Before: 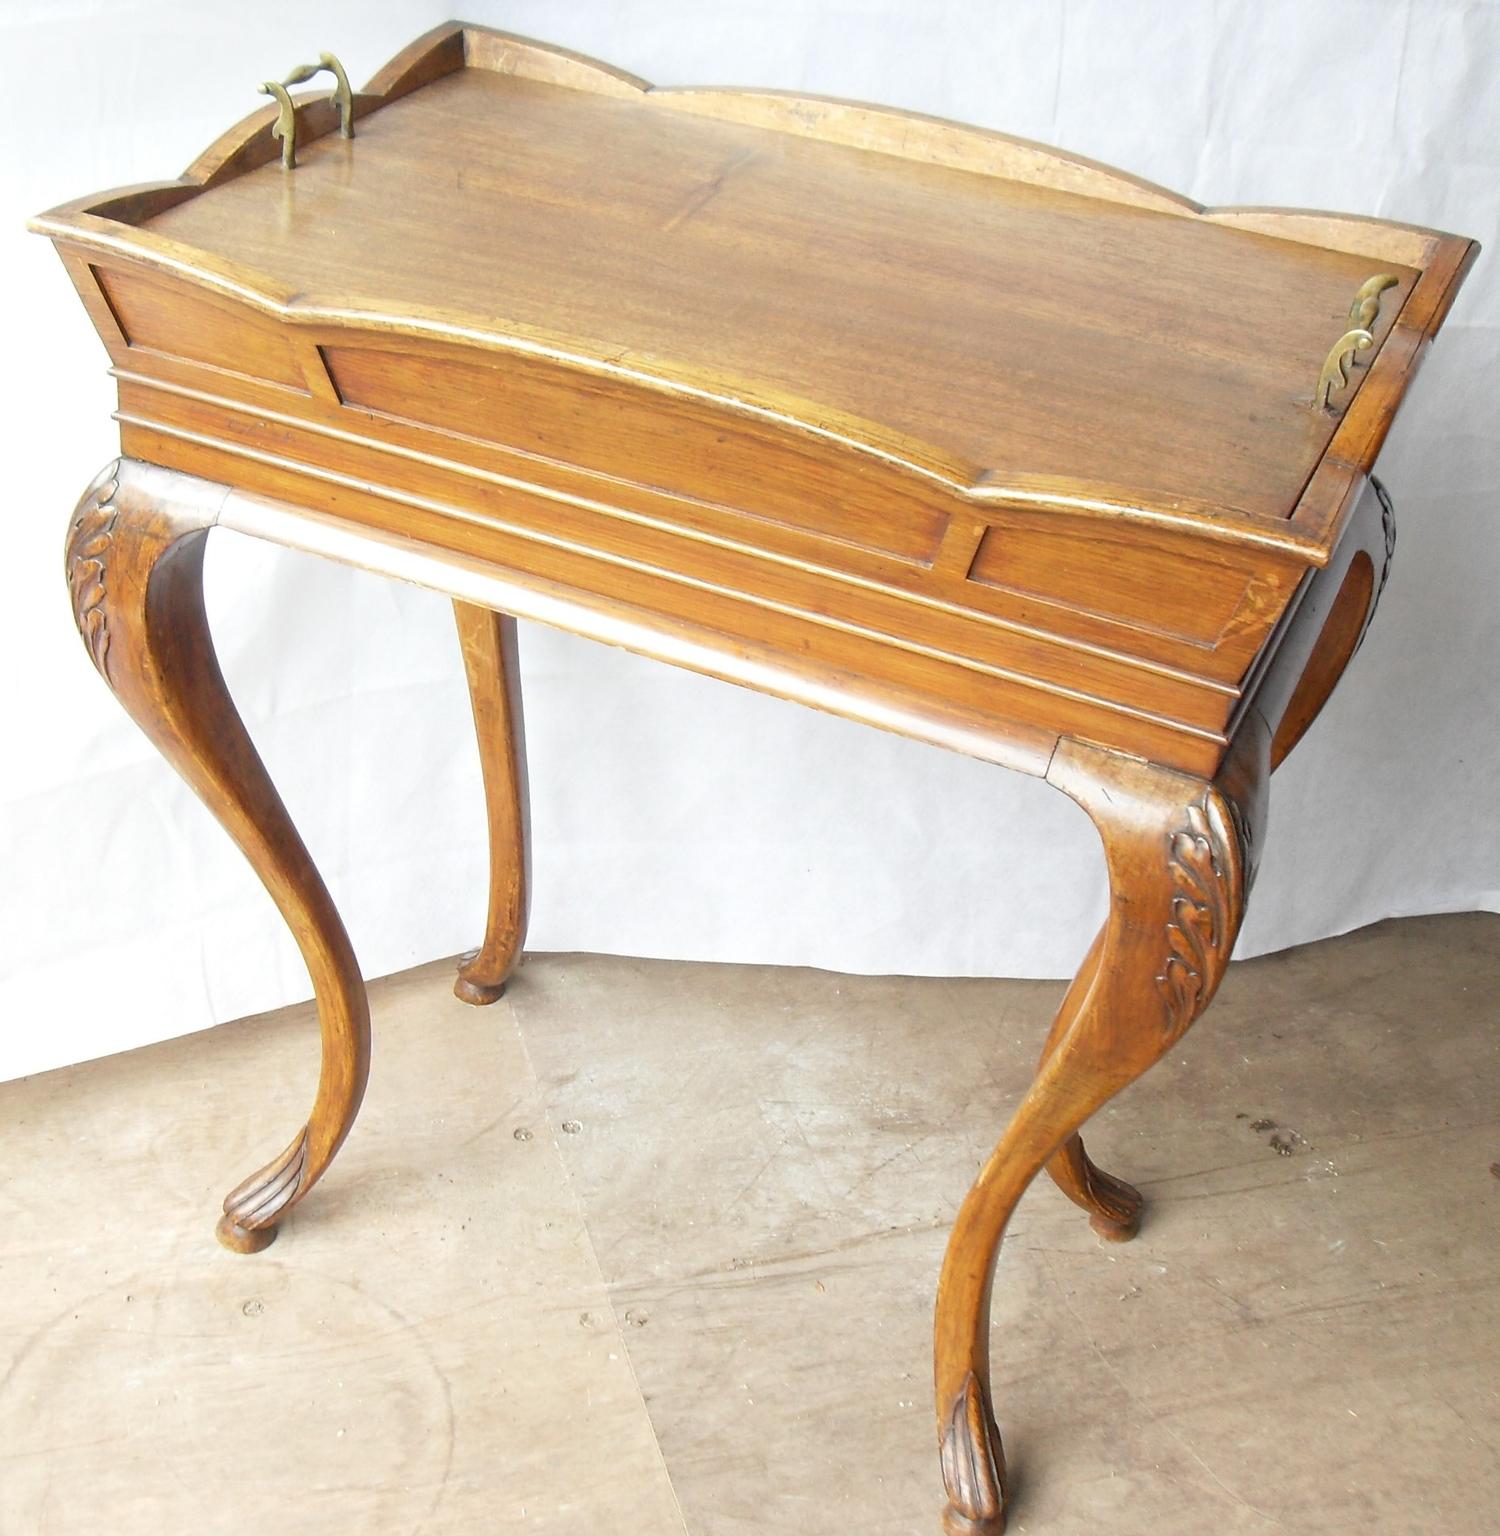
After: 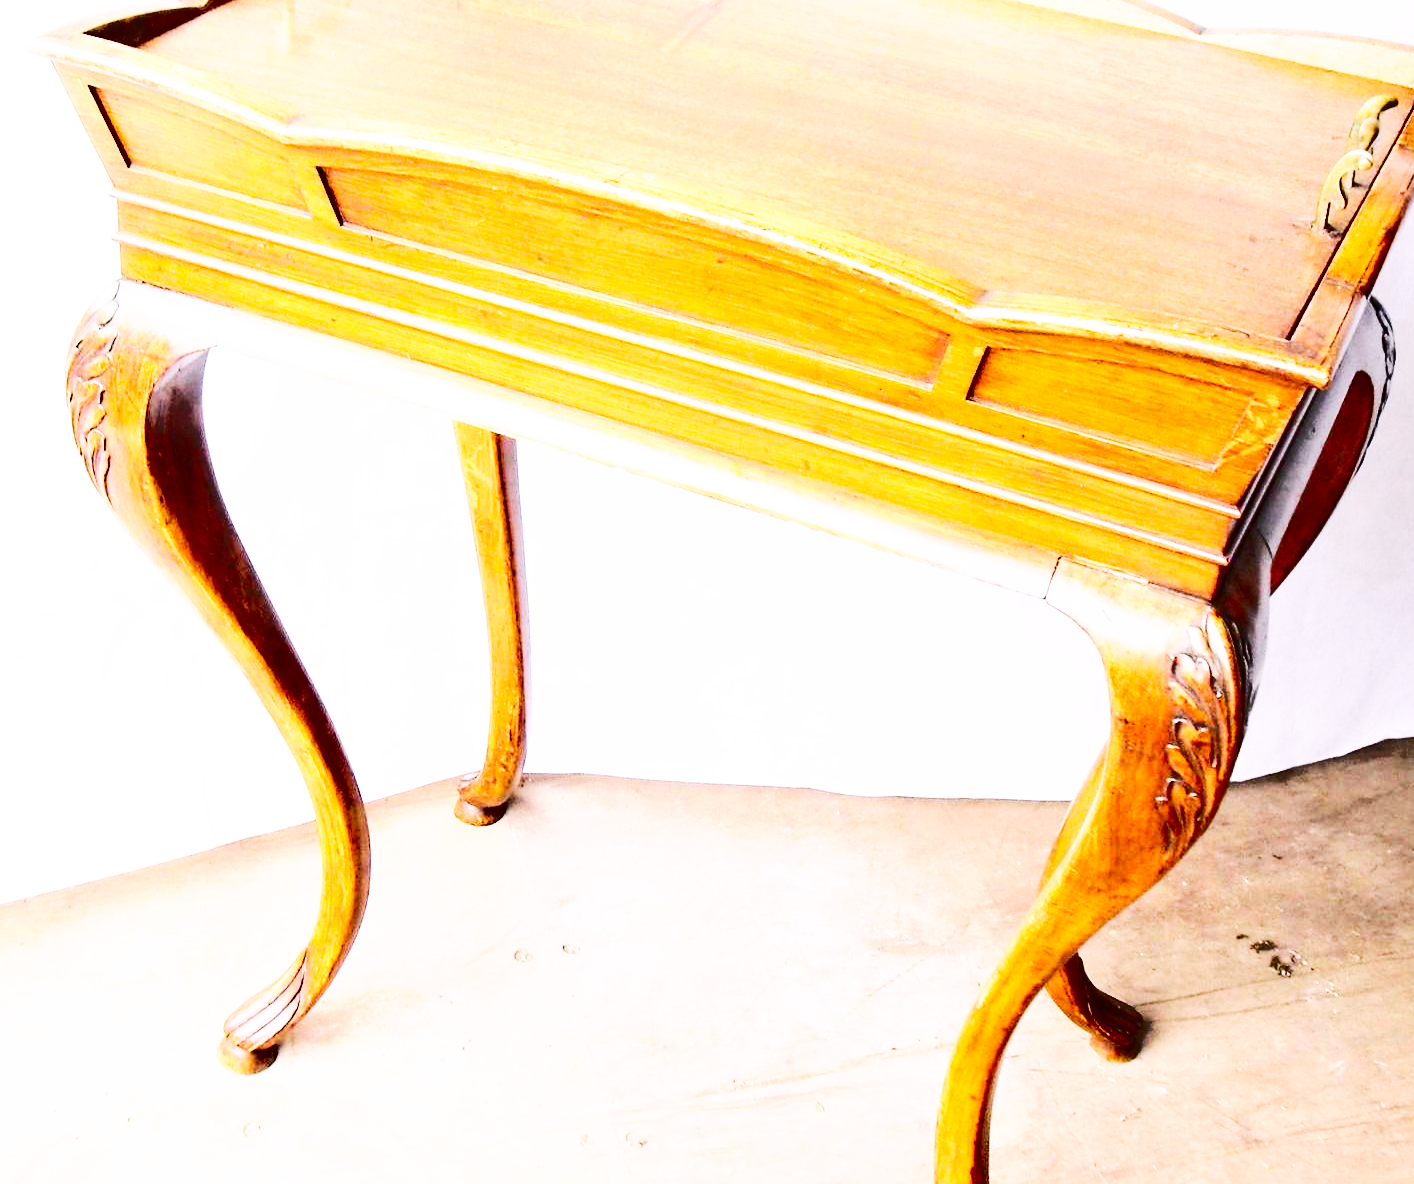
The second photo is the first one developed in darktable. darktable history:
shadows and highlights: shadows 60, soften with gaussian
contrast brightness saturation: contrast 0.32, brightness -0.08, saturation 0.17
crop and rotate: angle 0.03°, top 11.643%, right 5.651%, bottom 11.189%
white balance: red 1.05, blue 1.072
base curve: curves: ch0 [(0, 0) (0.007, 0.004) (0.027, 0.03) (0.046, 0.07) (0.207, 0.54) (0.442, 0.872) (0.673, 0.972) (1, 1)], preserve colors none
